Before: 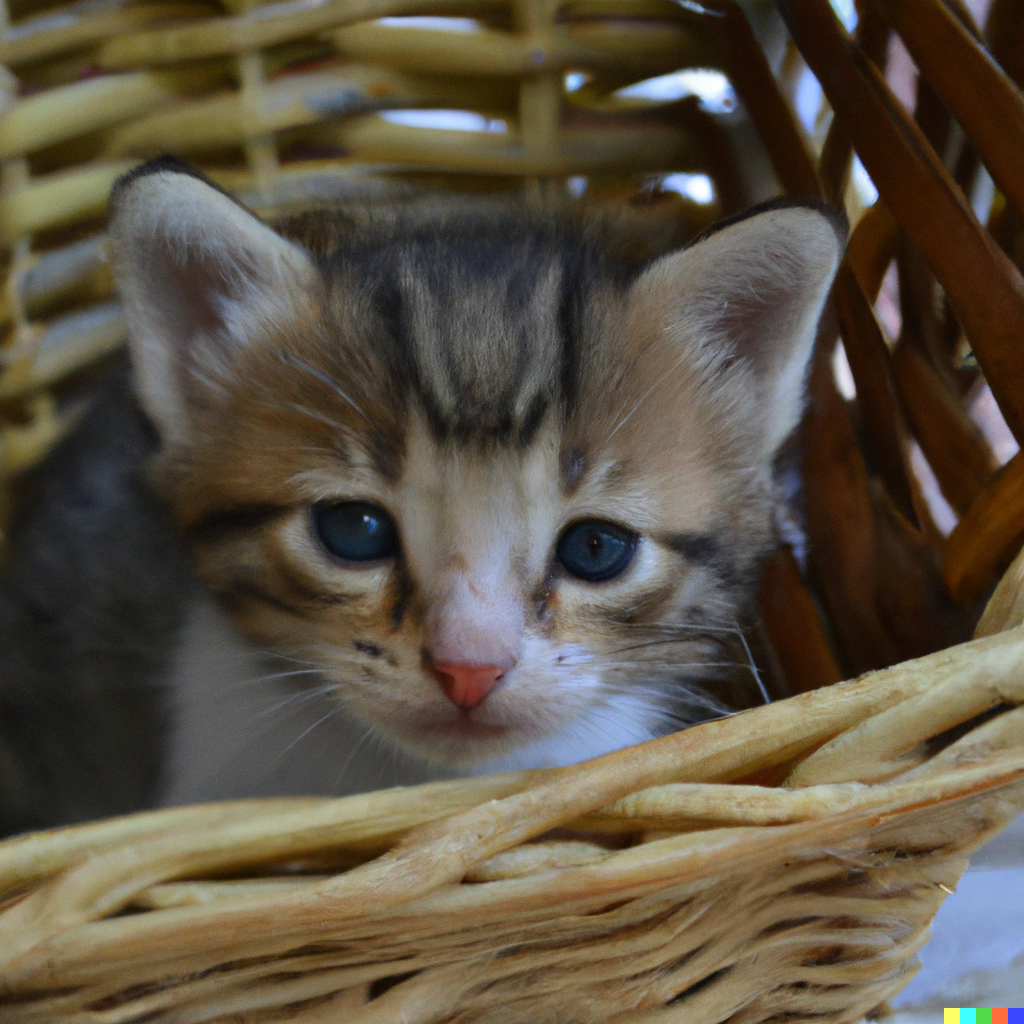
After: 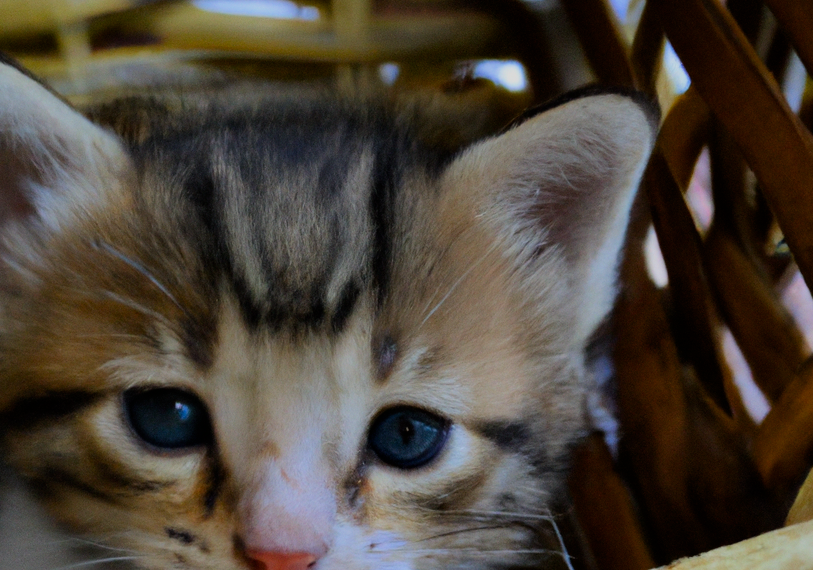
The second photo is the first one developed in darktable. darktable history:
filmic rgb: black relative exposure -7.65 EV, white relative exposure 4.56 EV, hardness 3.61, color science v6 (2022)
color balance rgb: perceptual saturation grading › global saturation 10%, global vibrance 20%
crop: left 18.38%, top 11.092%, right 2.134%, bottom 33.217%
exposure: black level correction 0.002, exposure 0.15 EV, compensate highlight preservation false
